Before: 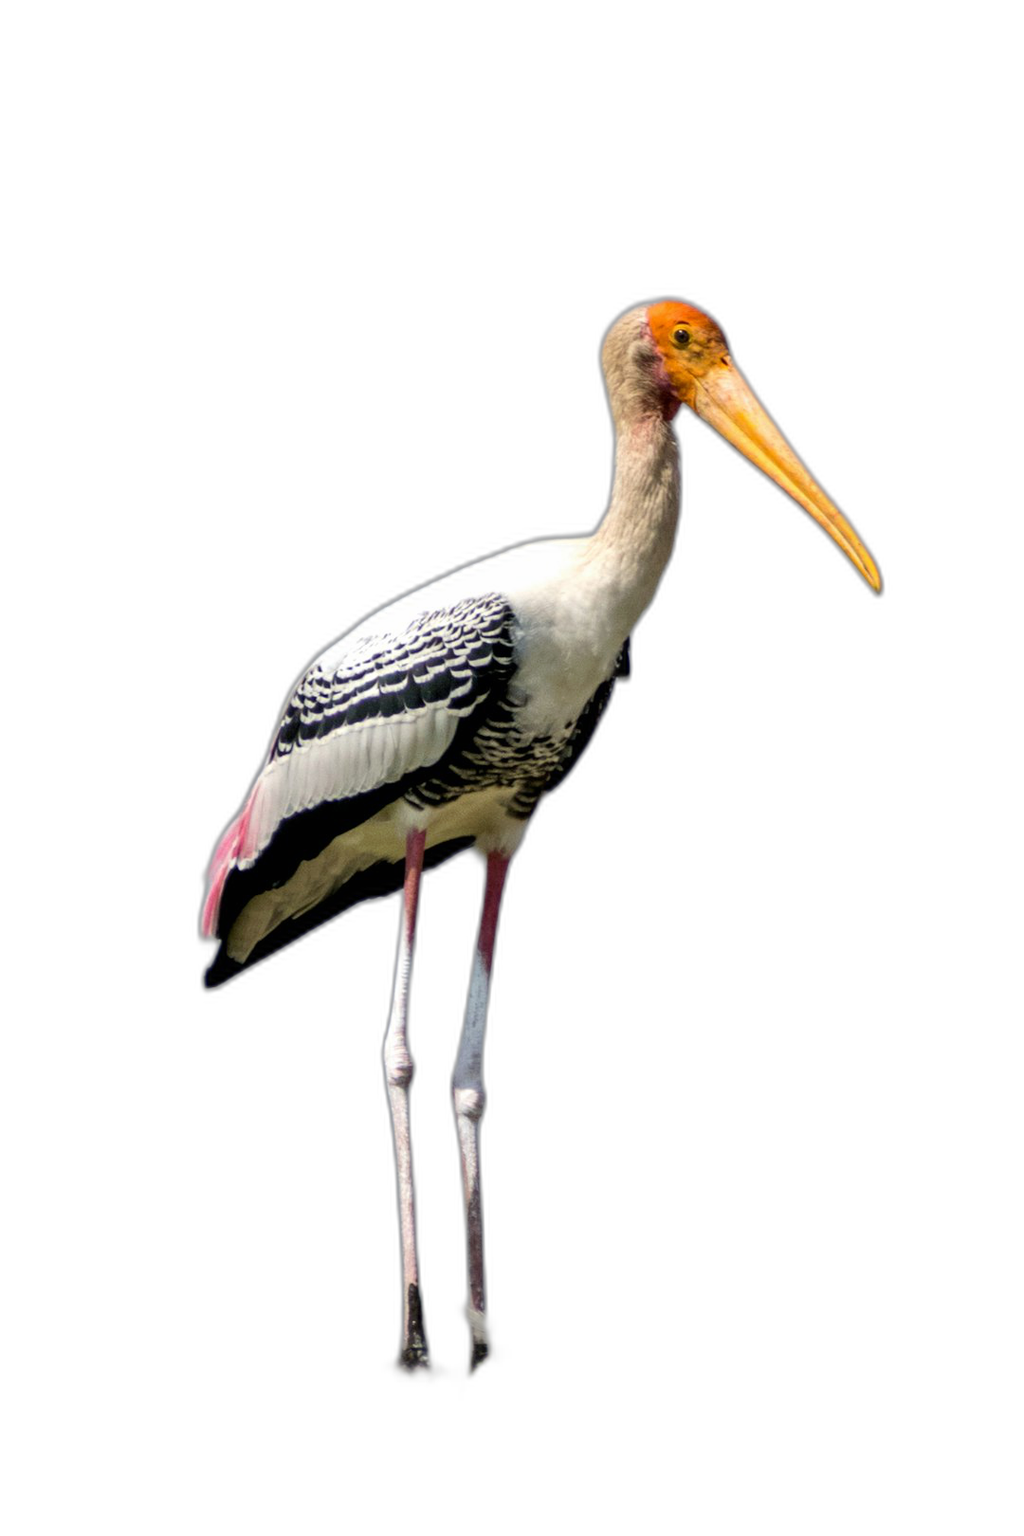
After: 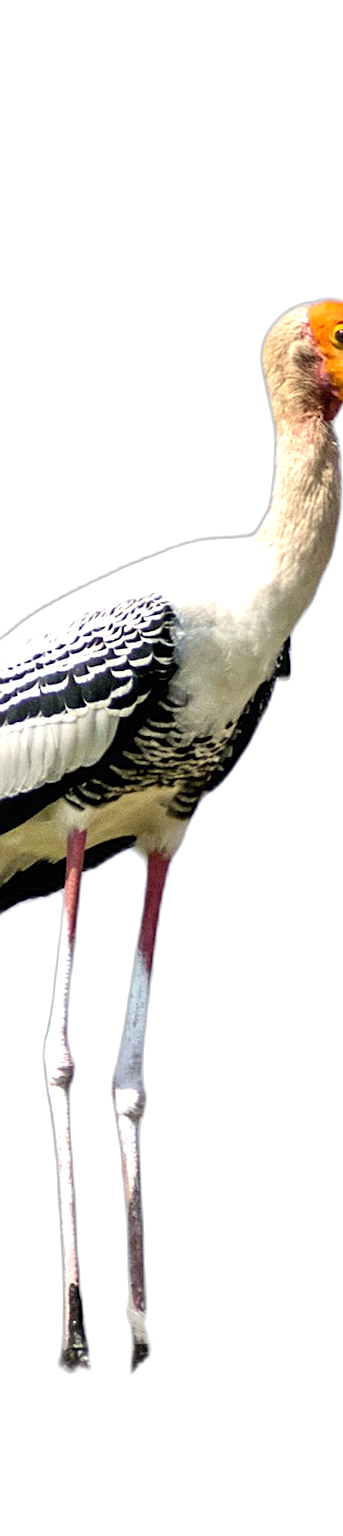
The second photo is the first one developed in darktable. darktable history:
crop: left 33.222%, right 33.18%
exposure: black level correction 0, exposure 0.687 EV, compensate exposure bias true, compensate highlight preservation false
sharpen: on, module defaults
